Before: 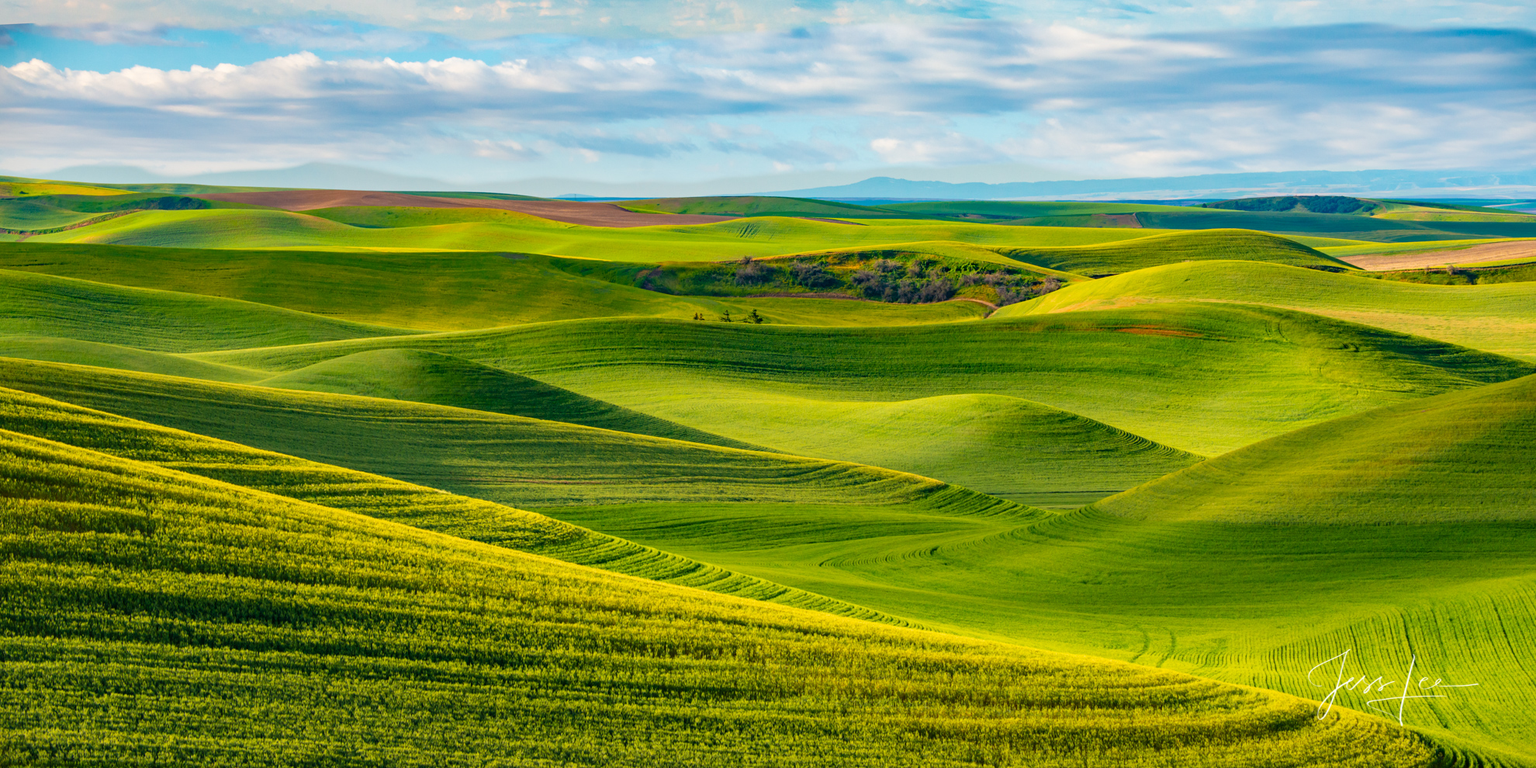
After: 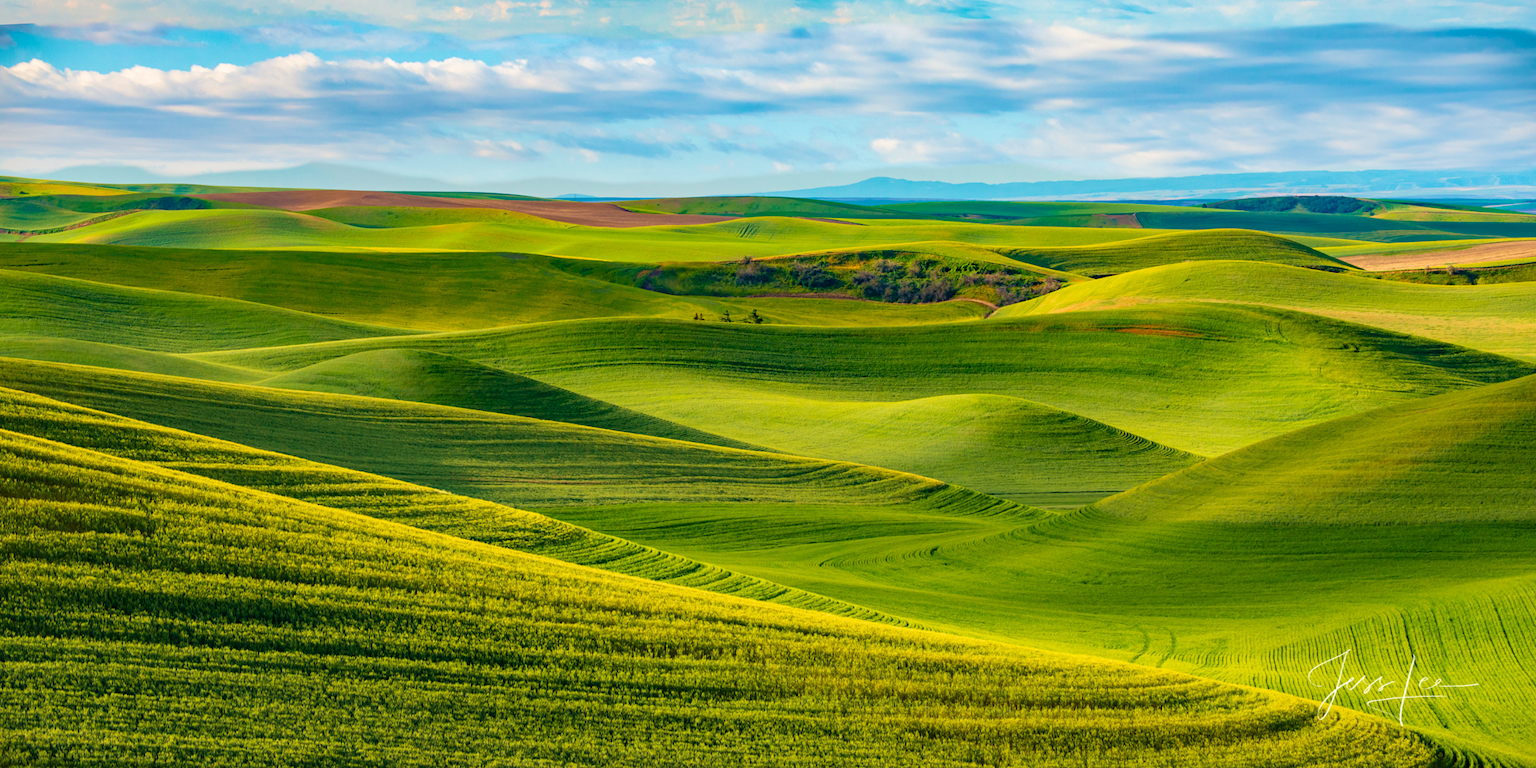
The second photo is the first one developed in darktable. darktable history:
velvia: strength 44.42%
